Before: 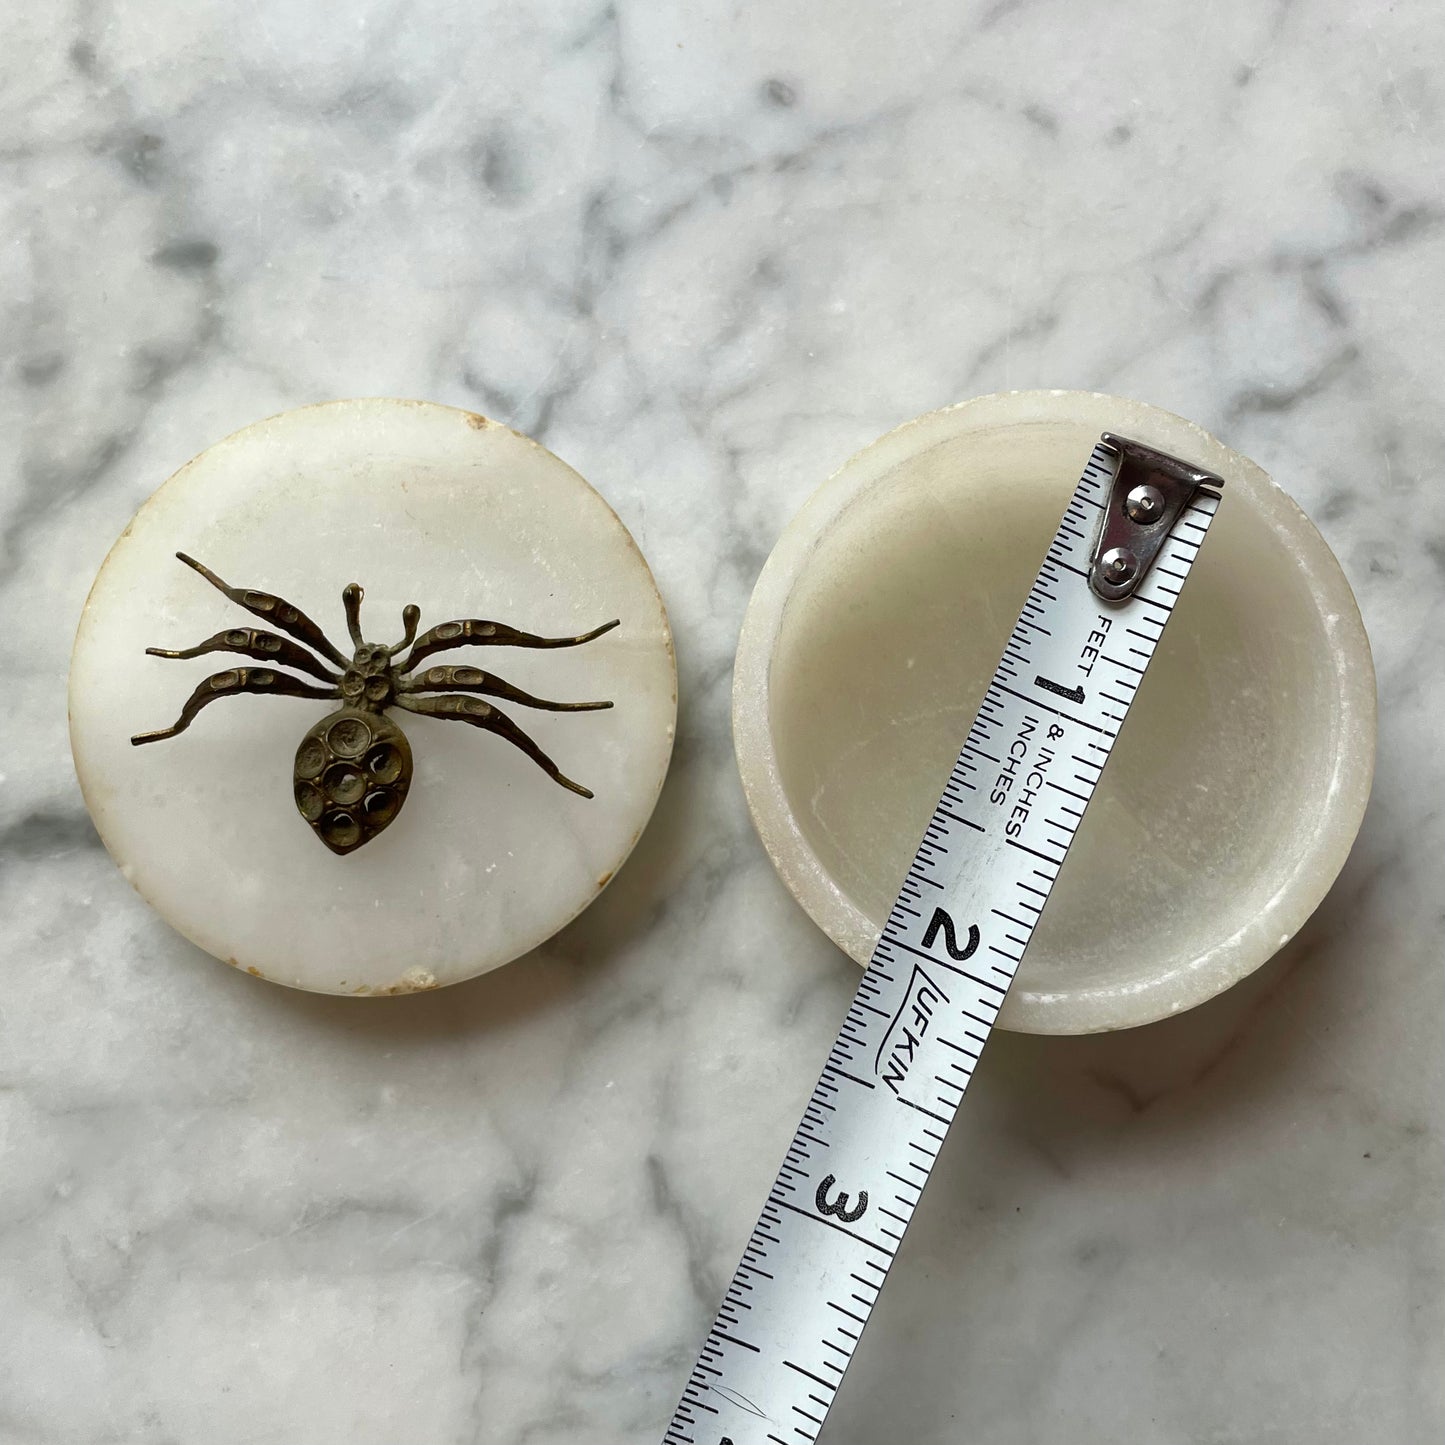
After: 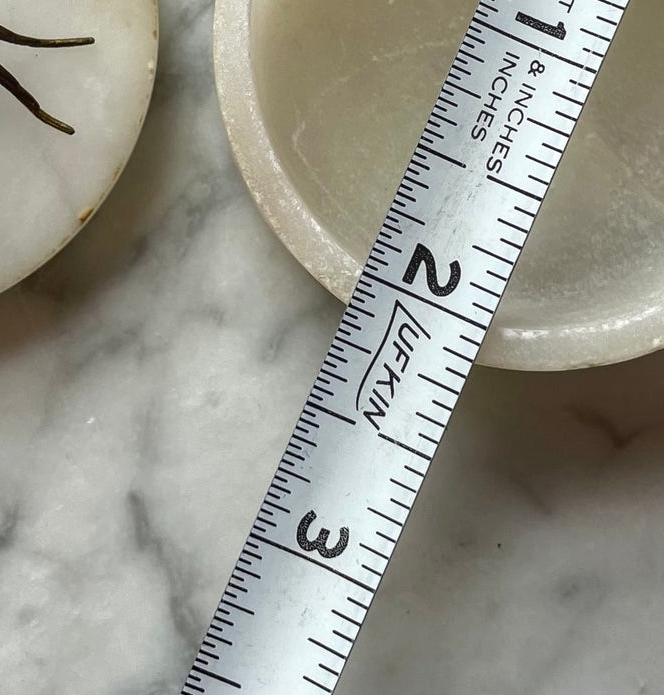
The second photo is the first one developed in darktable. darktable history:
crop: left 35.927%, top 45.97%, right 18.112%, bottom 5.932%
local contrast: on, module defaults
